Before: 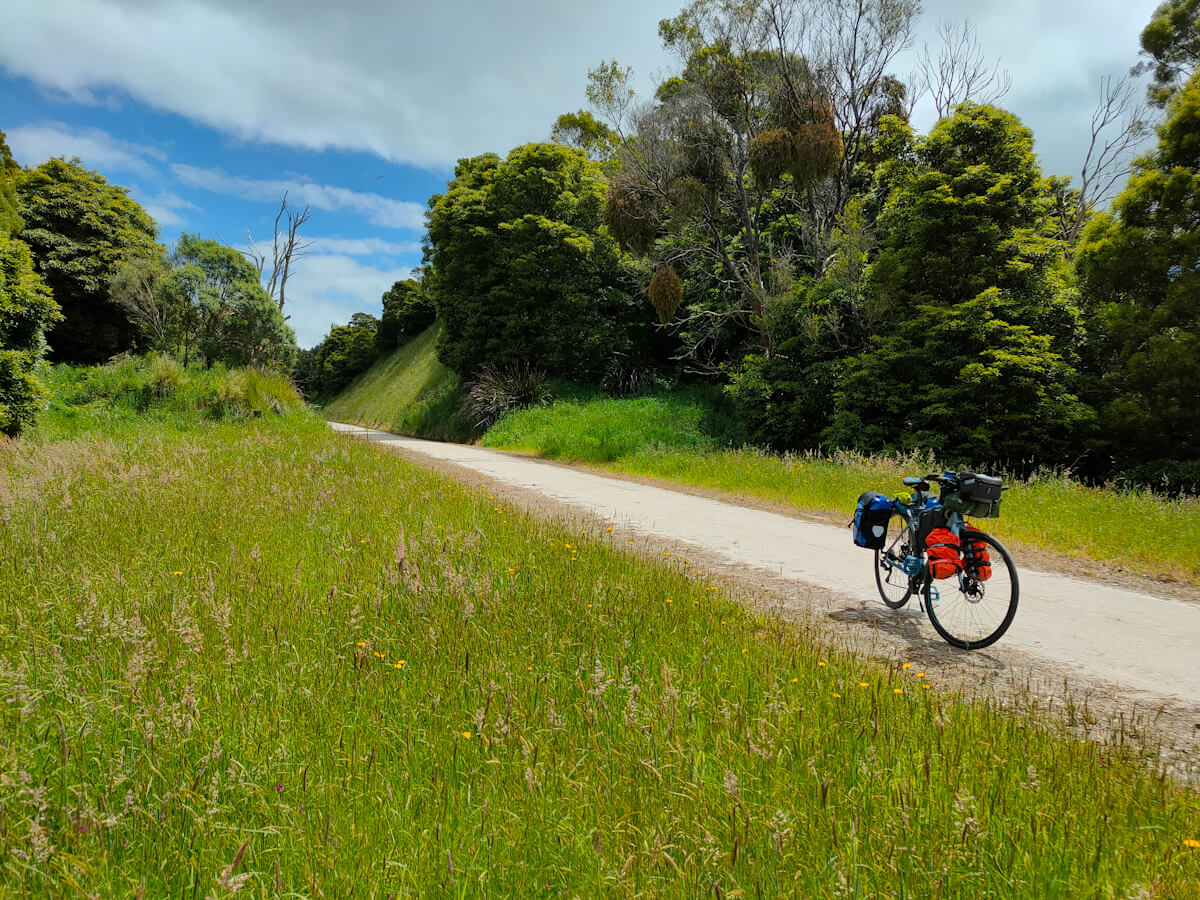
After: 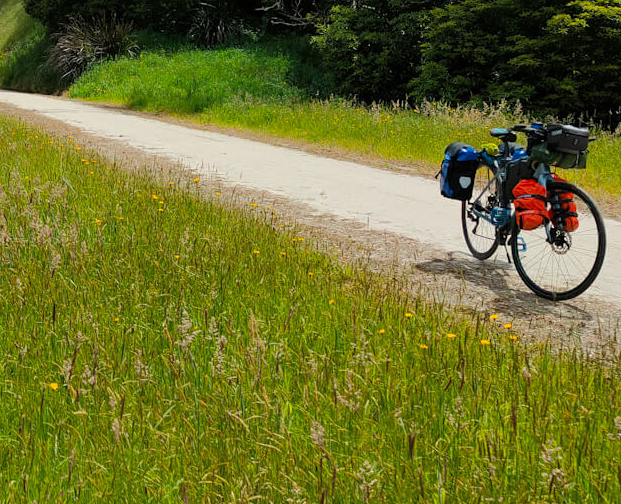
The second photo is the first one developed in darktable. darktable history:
levels: mode automatic, gray 50.8%
crop: left 34.479%, top 38.822%, right 13.718%, bottom 5.172%
tone curve: curves: ch0 [(0, 0) (0.003, 0.003) (0.011, 0.011) (0.025, 0.025) (0.044, 0.044) (0.069, 0.069) (0.1, 0.099) (0.136, 0.135) (0.177, 0.176) (0.224, 0.223) (0.277, 0.275) (0.335, 0.333) (0.399, 0.396) (0.468, 0.465) (0.543, 0.546) (0.623, 0.625) (0.709, 0.711) (0.801, 0.802) (0.898, 0.898) (1, 1)], preserve colors none
